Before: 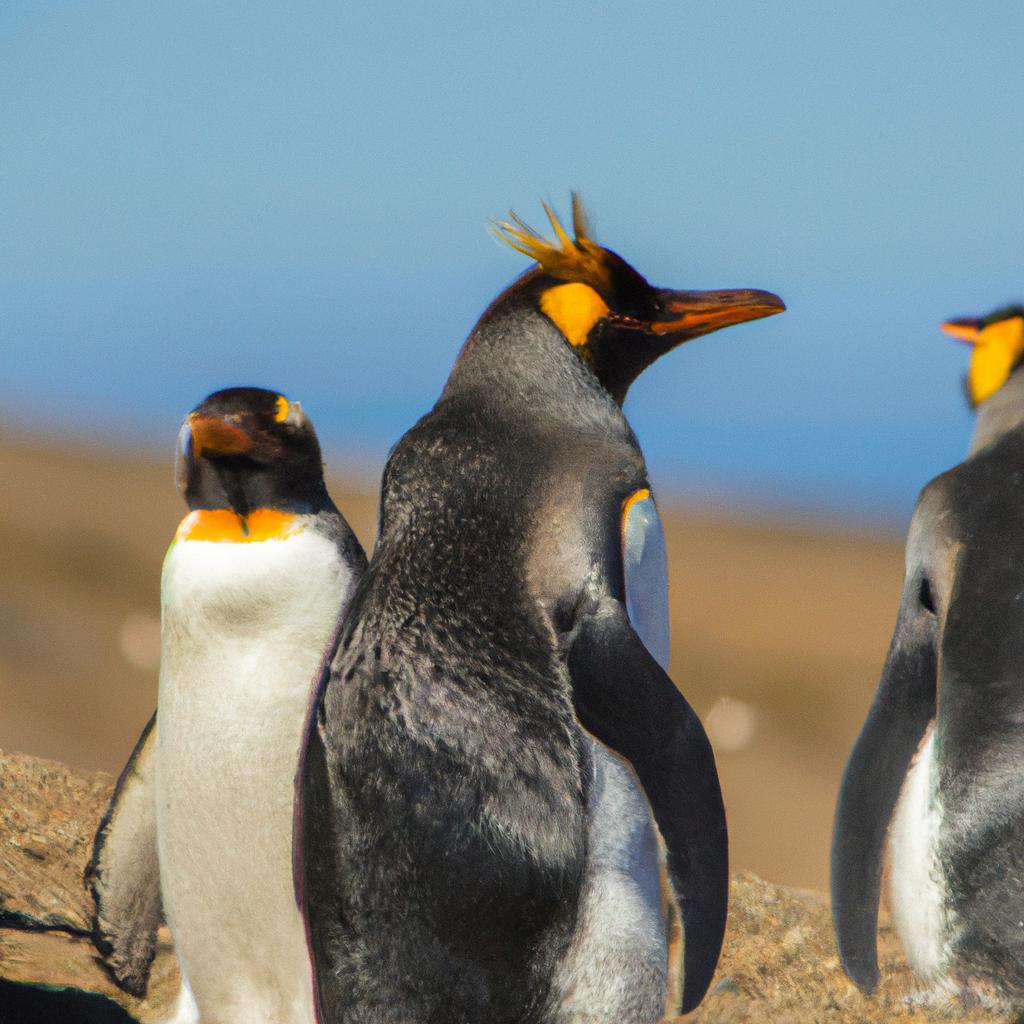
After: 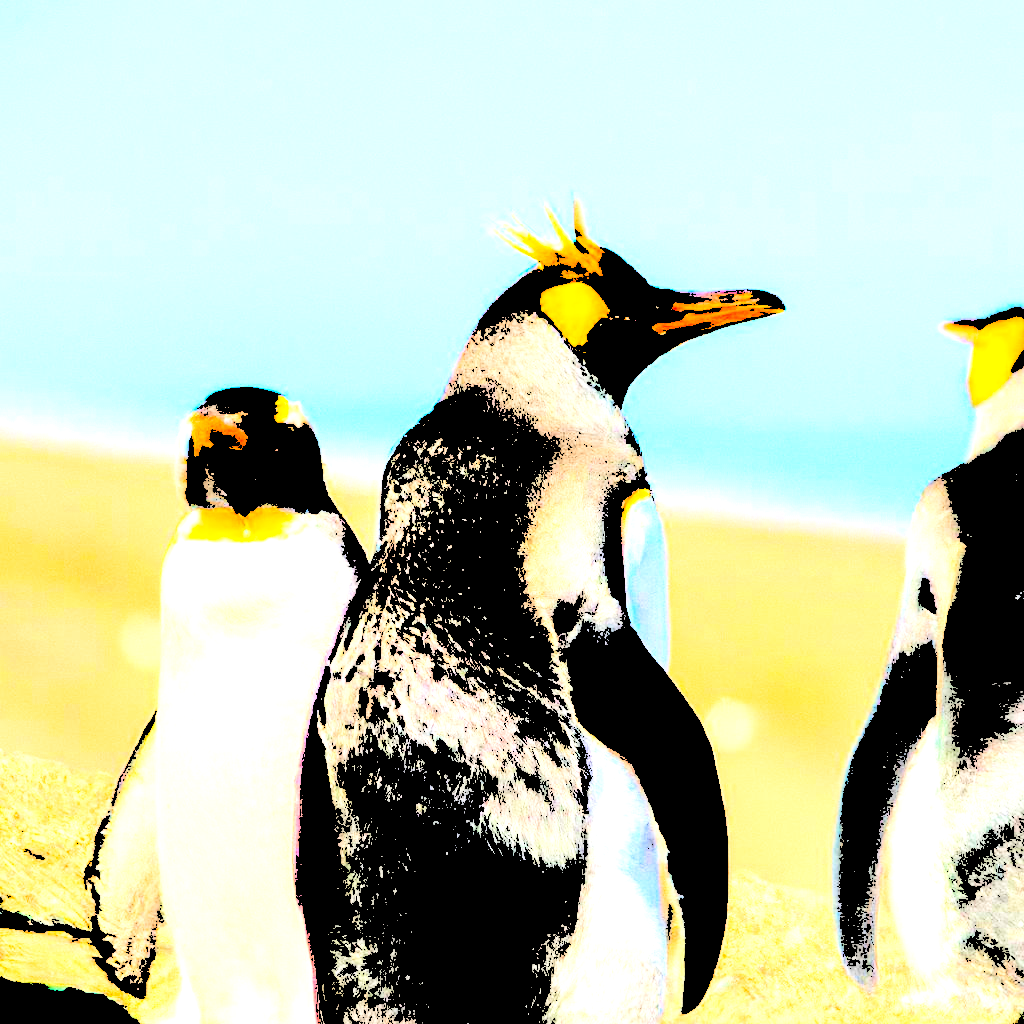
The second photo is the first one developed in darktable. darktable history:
sigmoid: contrast 1.54, target black 0
levels: levels [0.246, 0.246, 0.506]
